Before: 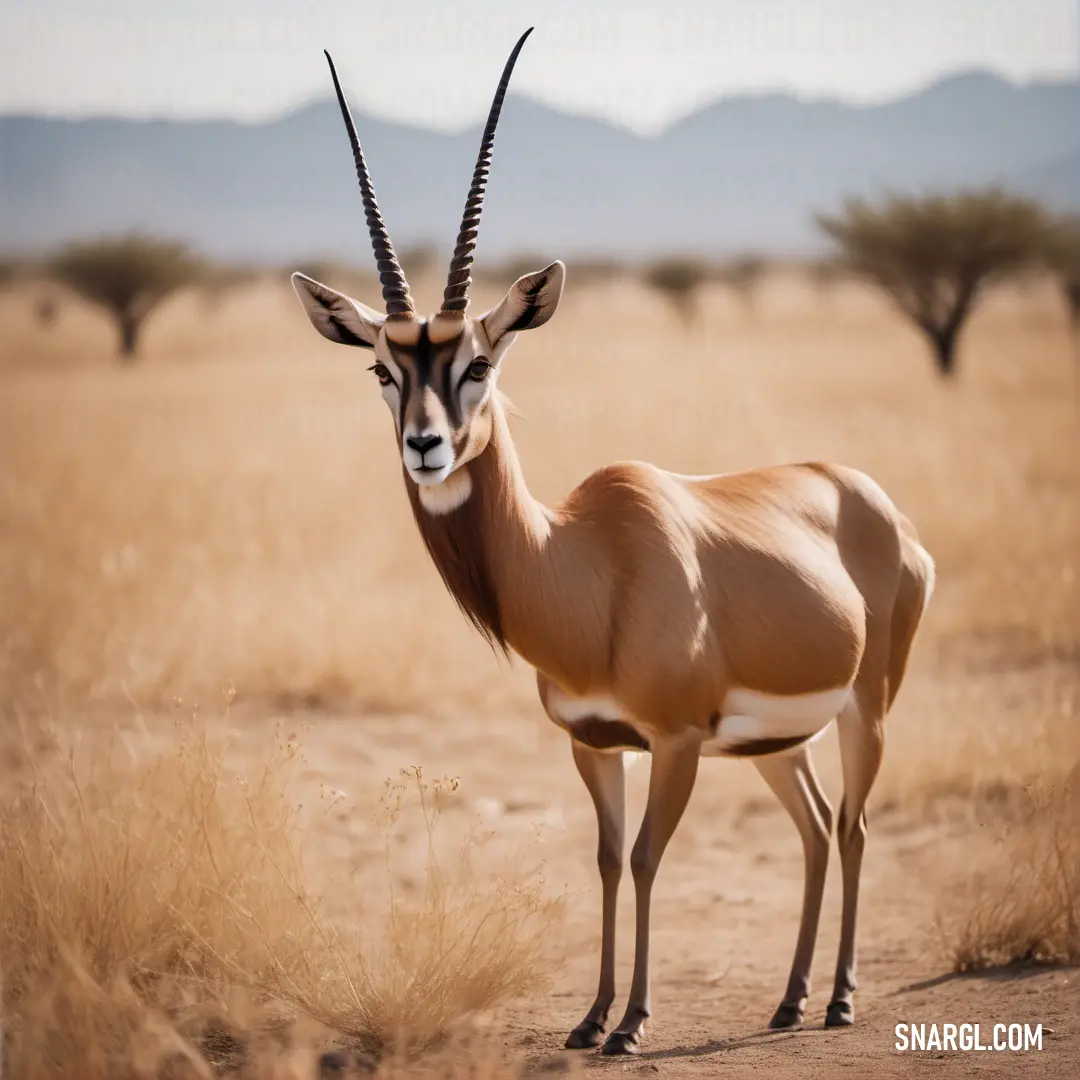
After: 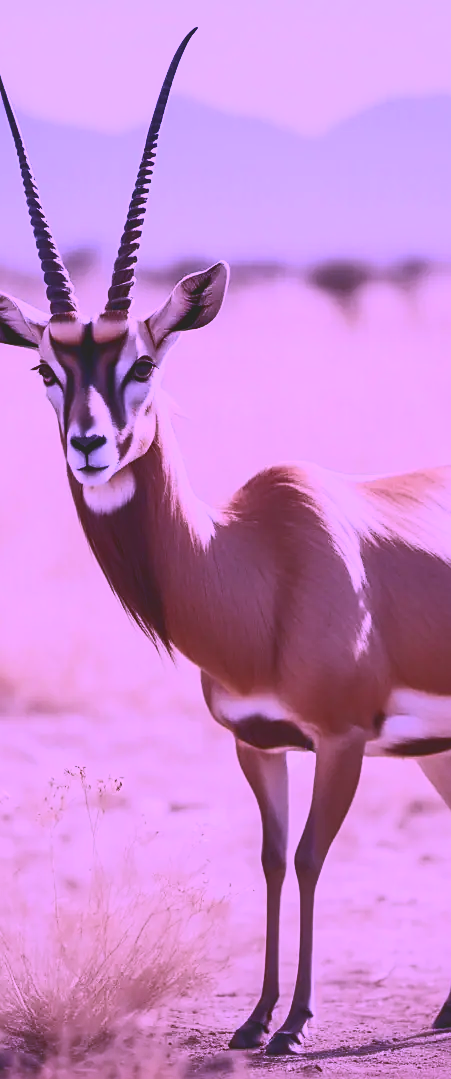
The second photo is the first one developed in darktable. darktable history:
sharpen: radius 1.9, amount 0.402, threshold 1.192
crop: left 31.158%, right 27.08%
color calibration: illuminant custom, x 0.38, y 0.482, temperature 4474.49 K
tone curve: curves: ch0 [(0, 0.148) (0.191, 0.225) (0.39, 0.373) (0.669, 0.716) (0.847, 0.818) (1, 0.839)], color space Lab, independent channels, preserve colors none
